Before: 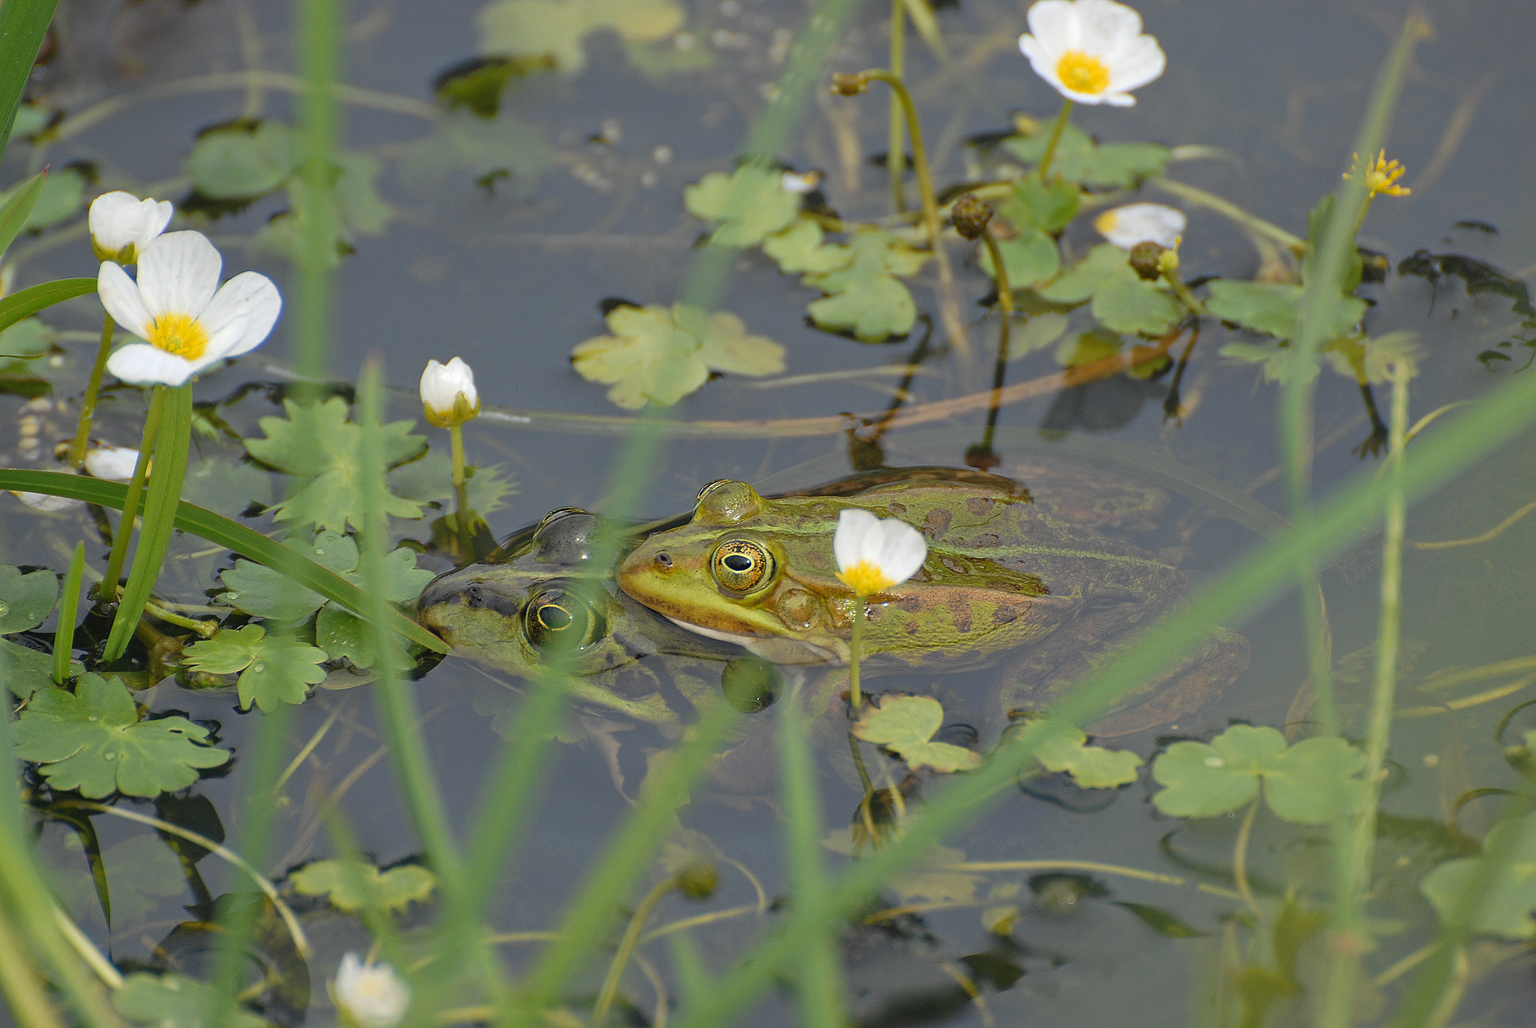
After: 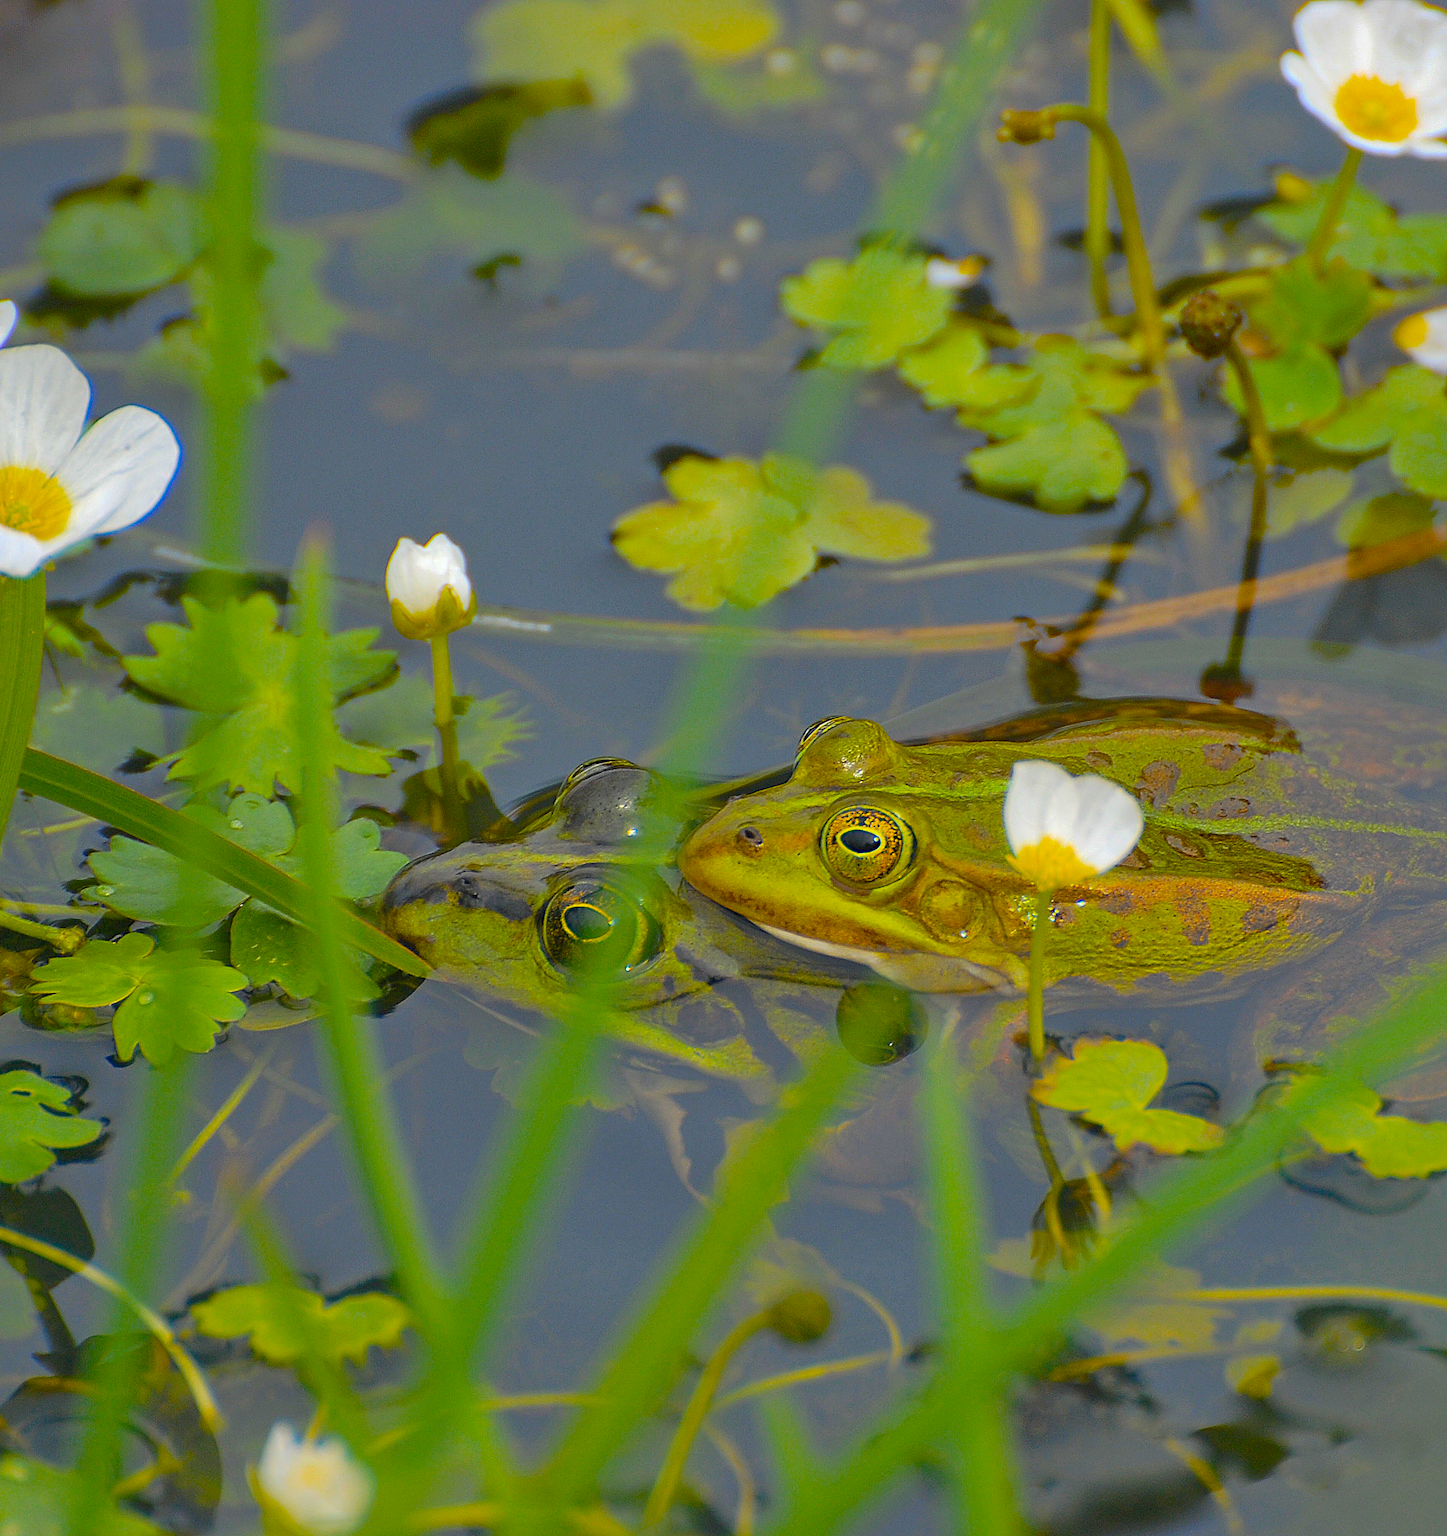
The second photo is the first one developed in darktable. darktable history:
crop: left 10.545%, right 26.385%
shadows and highlights: on, module defaults
color balance rgb: perceptual saturation grading › global saturation 99.074%
